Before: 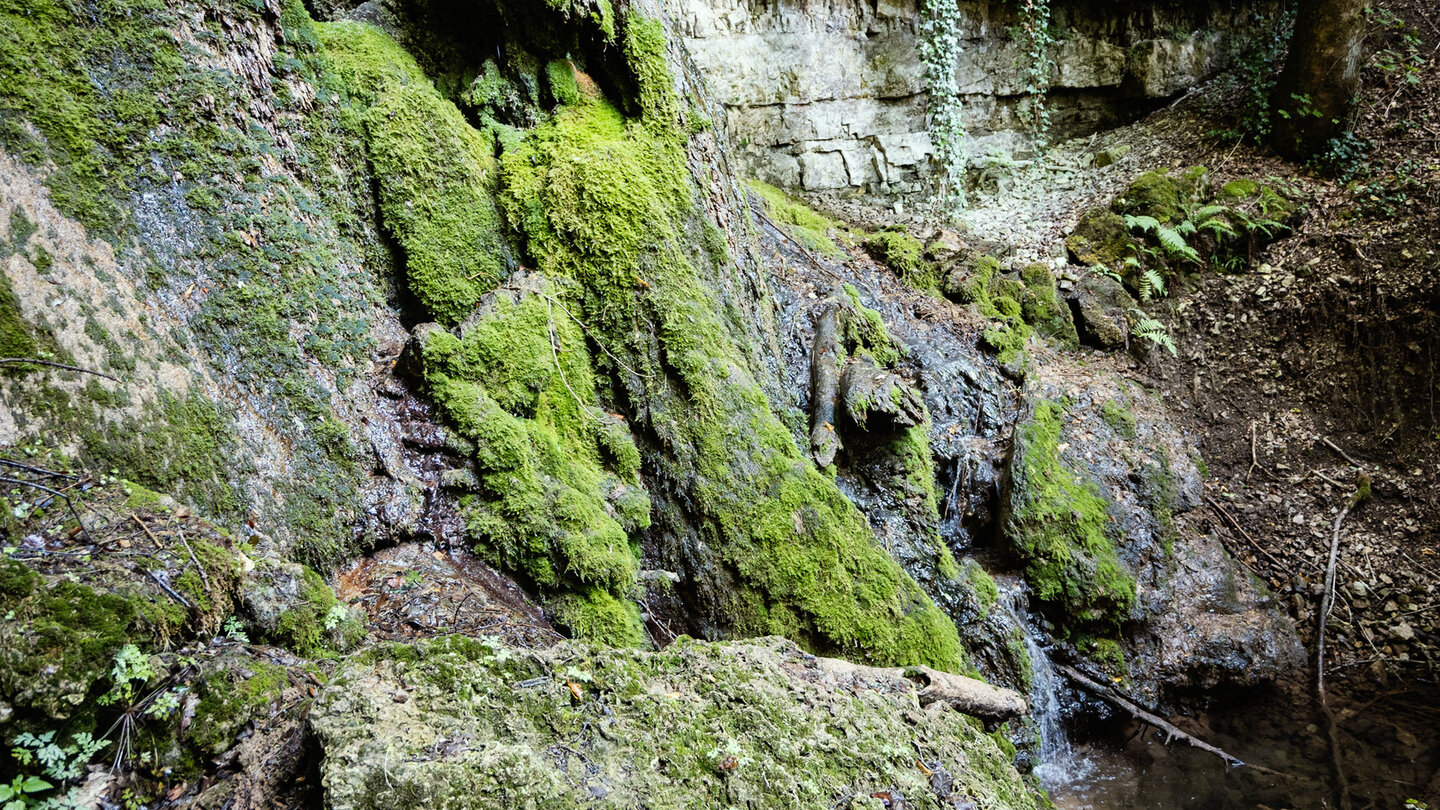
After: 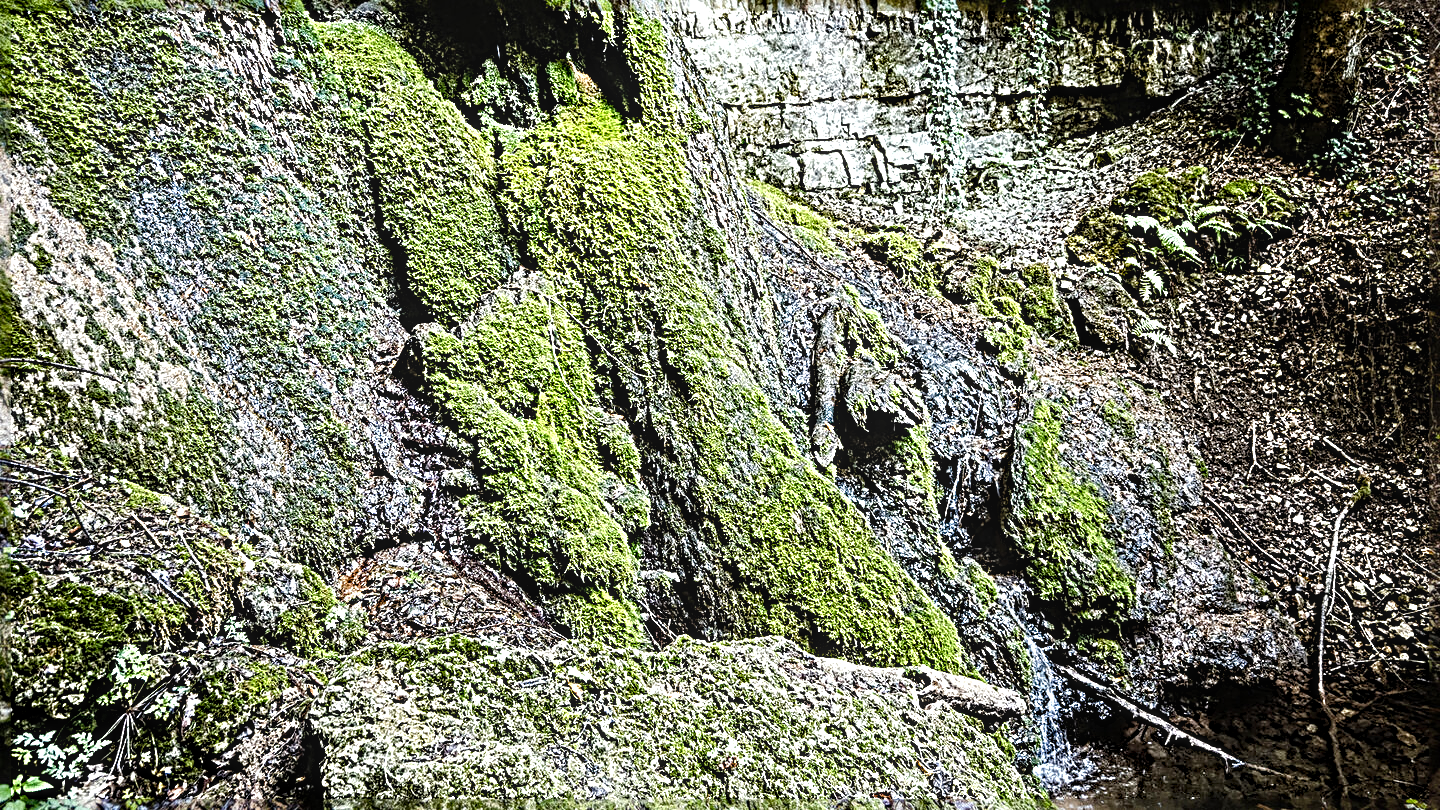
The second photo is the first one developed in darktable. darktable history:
tone equalizer: -8 EV -0.417 EV, -7 EV -0.389 EV, -6 EV -0.333 EV, -5 EV -0.222 EV, -3 EV 0.222 EV, -2 EV 0.333 EV, -1 EV 0.389 EV, +0 EV 0.417 EV, edges refinement/feathering 500, mask exposure compensation -1.57 EV, preserve details no
local contrast: highlights 25%, detail 150%
sharpen: radius 4.001, amount 2
color balance rgb: perceptual saturation grading › global saturation 20%, perceptual saturation grading › highlights -25%, perceptual saturation grading › shadows 25%
